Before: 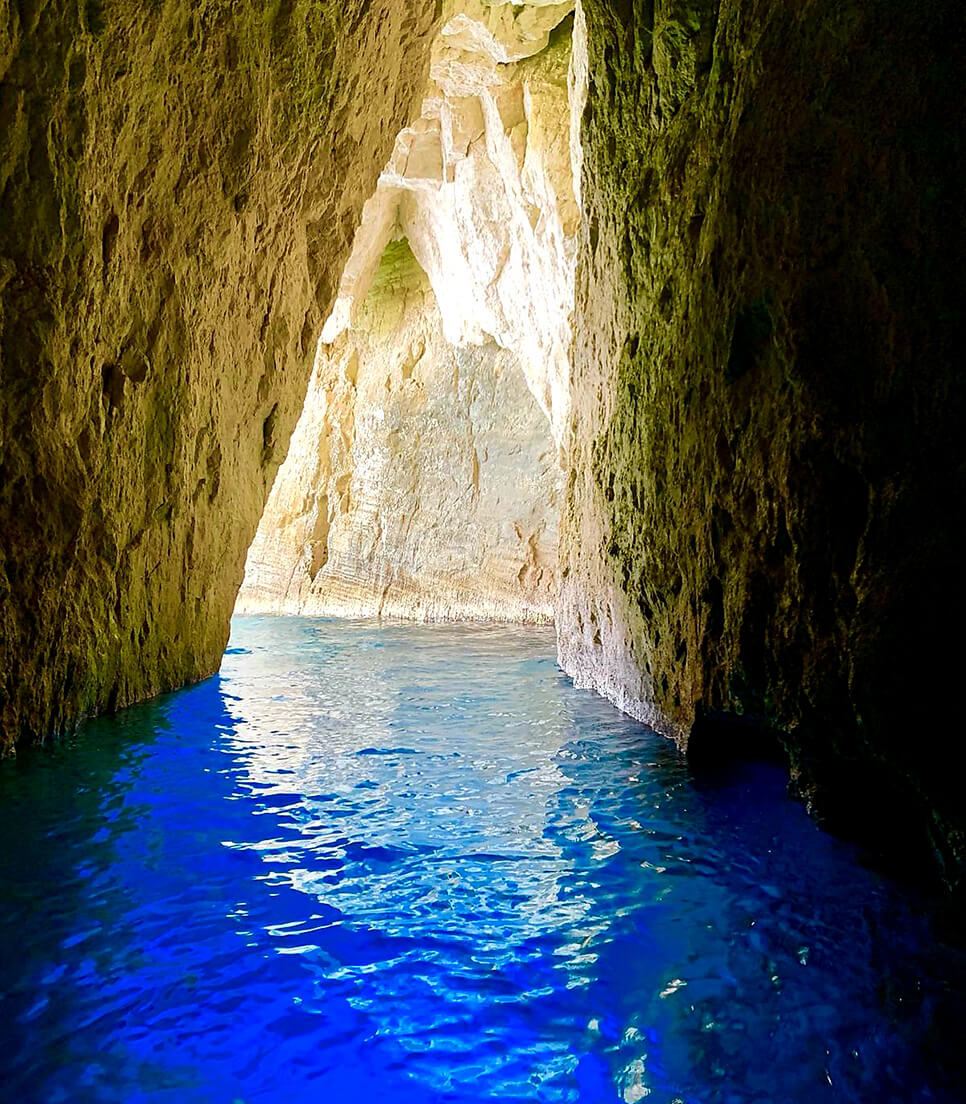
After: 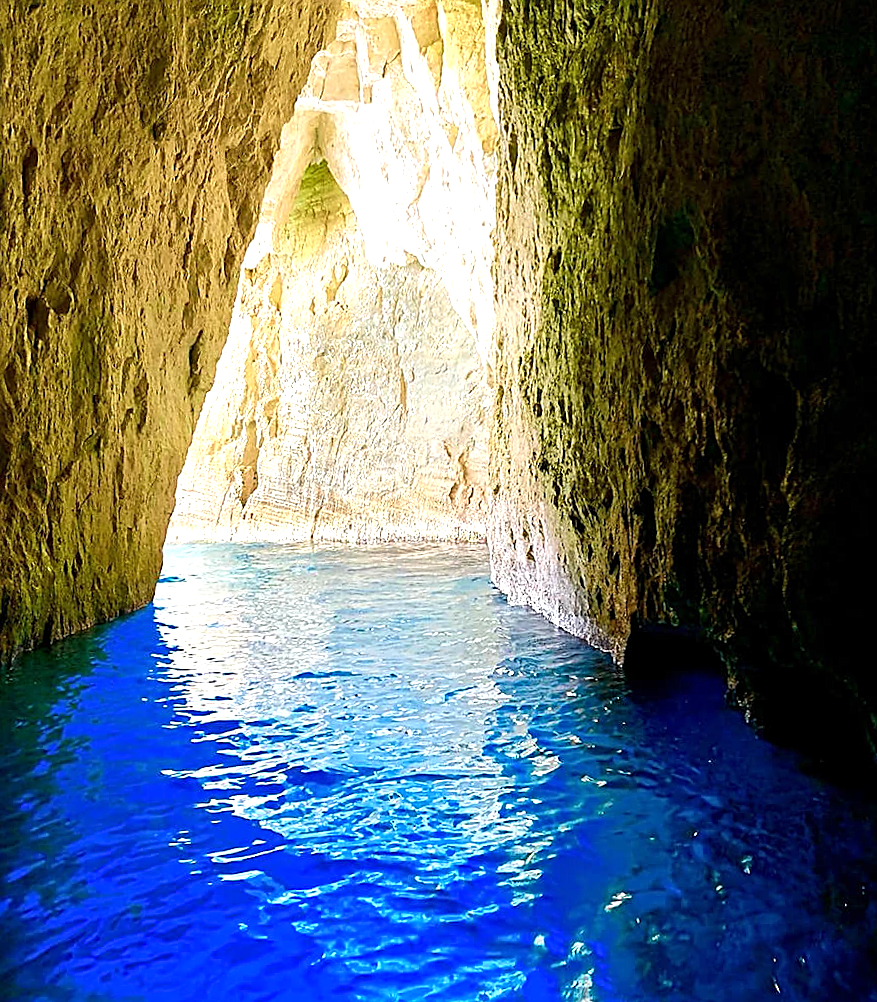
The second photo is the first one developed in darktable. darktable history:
sharpen: on, module defaults
crop and rotate: angle 1.96°, left 5.673%, top 5.673%
exposure: exposure 0.574 EV, compensate highlight preservation false
